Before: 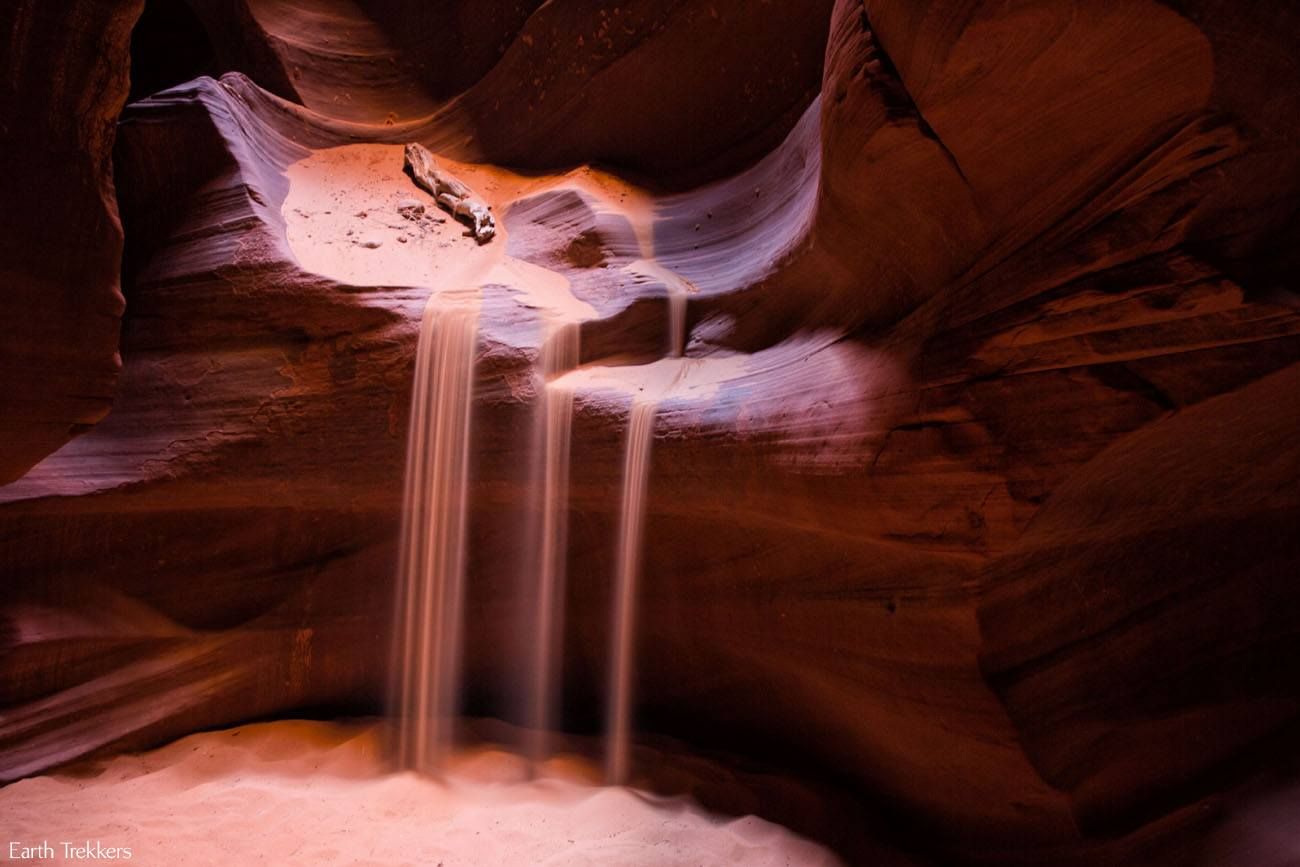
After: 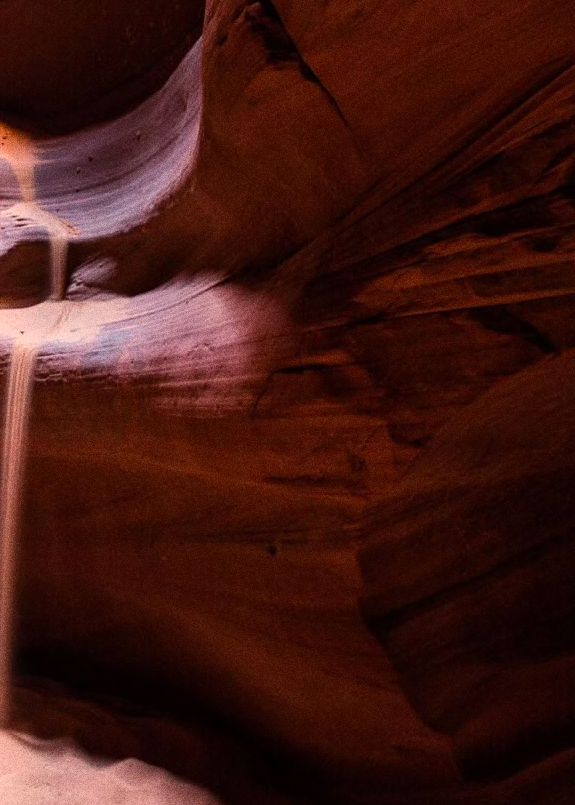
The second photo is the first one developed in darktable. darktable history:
white balance: red 1.029, blue 0.92
crop: left 47.628%, top 6.643%, right 7.874%
contrast brightness saturation: contrast 0.15, brightness 0.05
grain: coarseness 0.09 ISO, strength 40%
